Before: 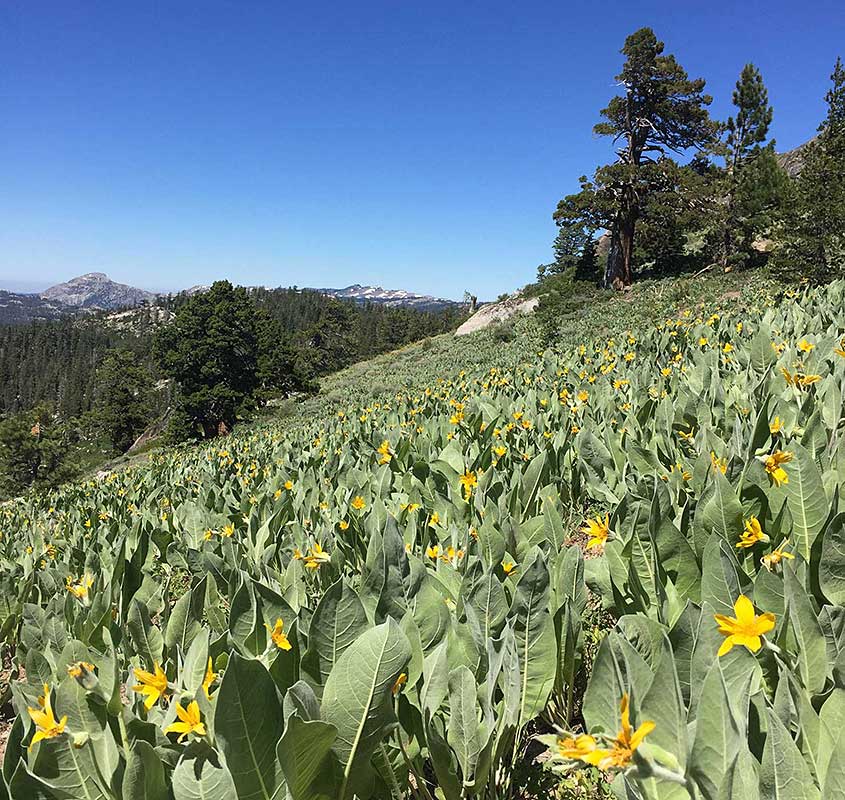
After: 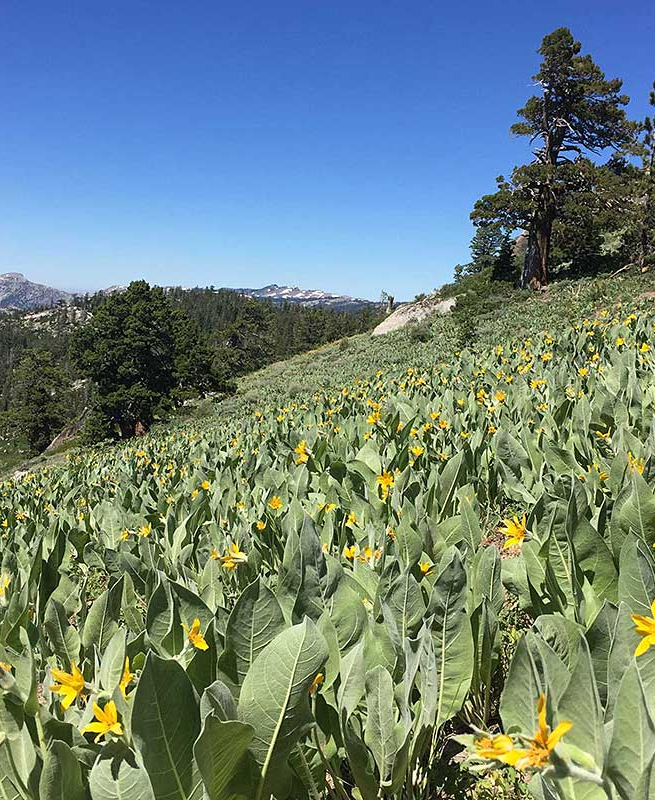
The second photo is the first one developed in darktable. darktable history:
crop: left 9.881%, right 12.574%
